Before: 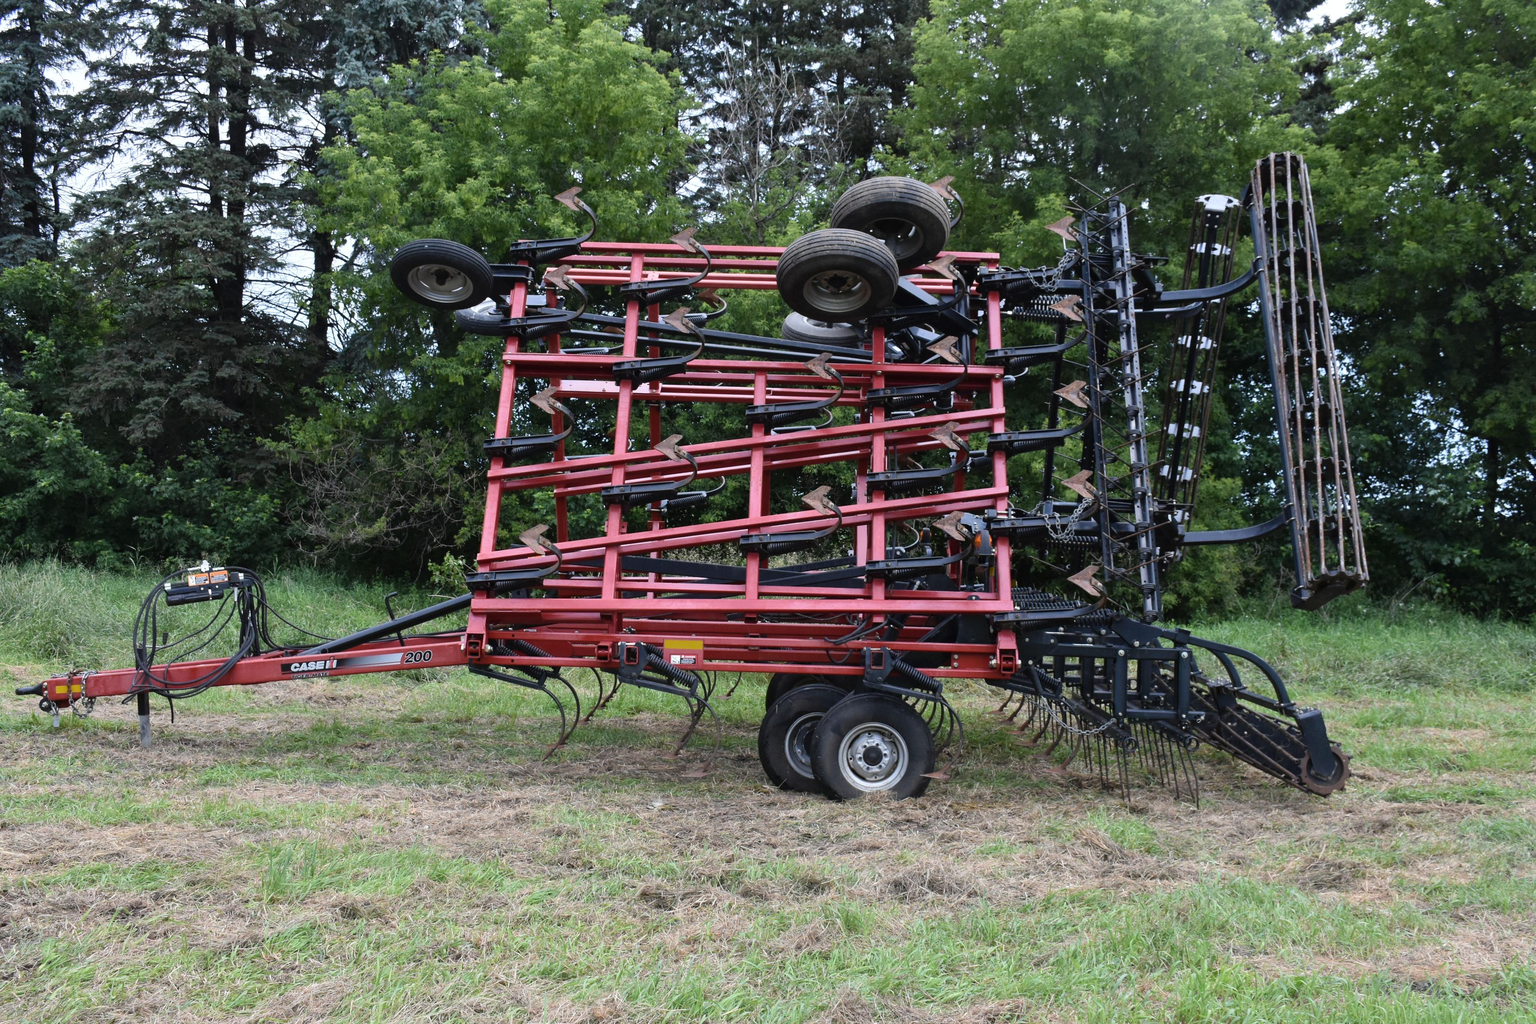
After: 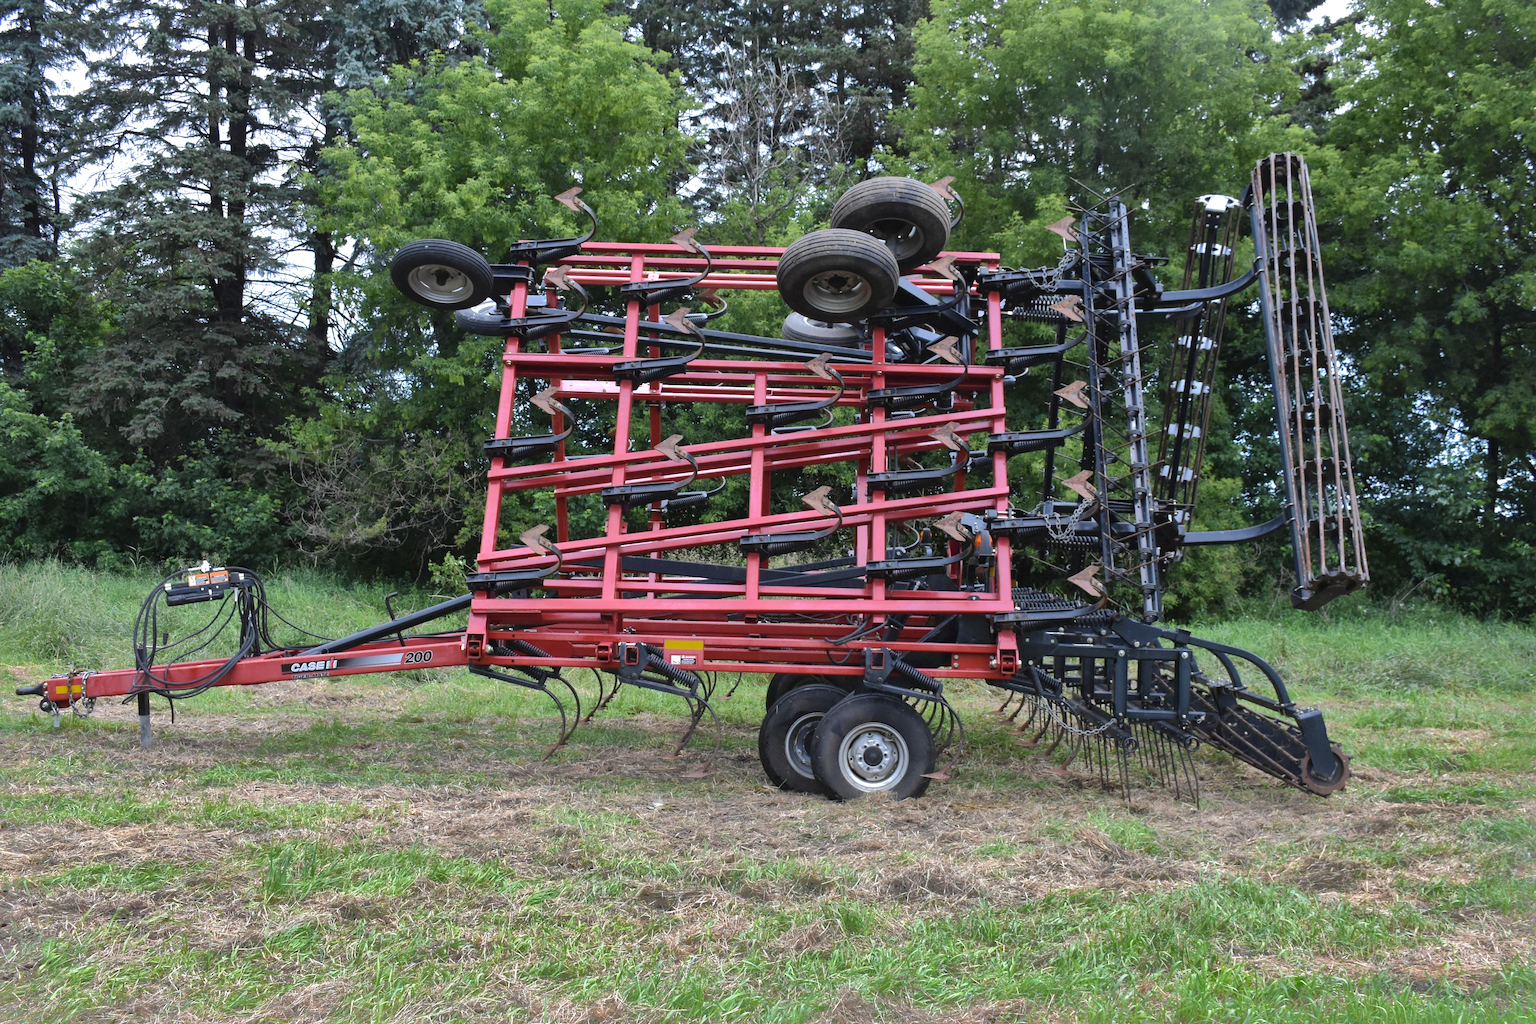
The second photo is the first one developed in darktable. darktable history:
shadows and highlights: shadows 38.32, highlights -74.18
exposure: exposure 0.426 EV, compensate exposure bias true, compensate highlight preservation false
